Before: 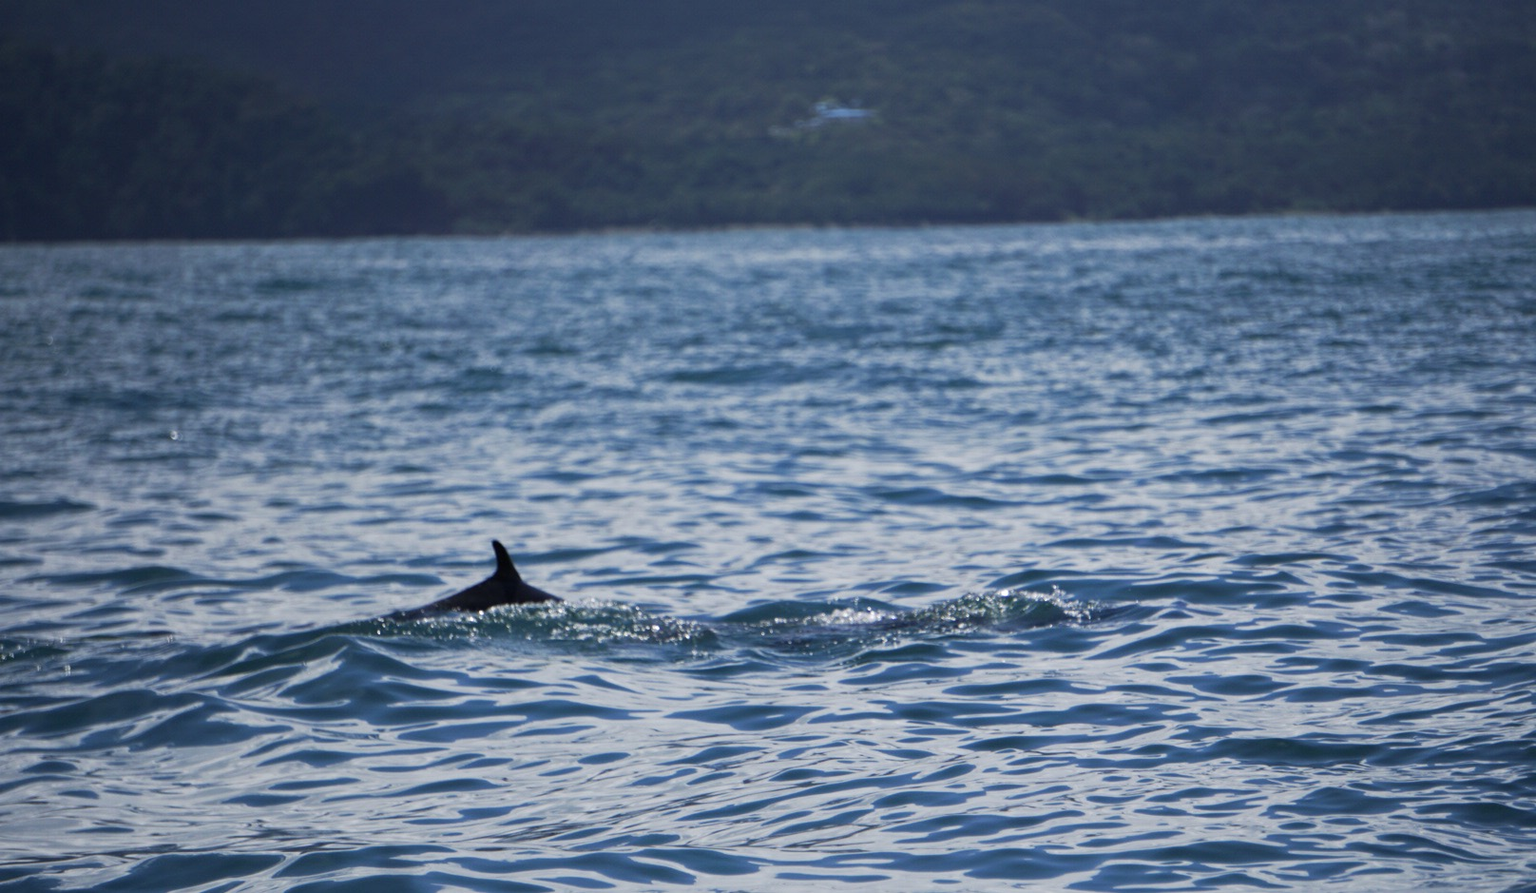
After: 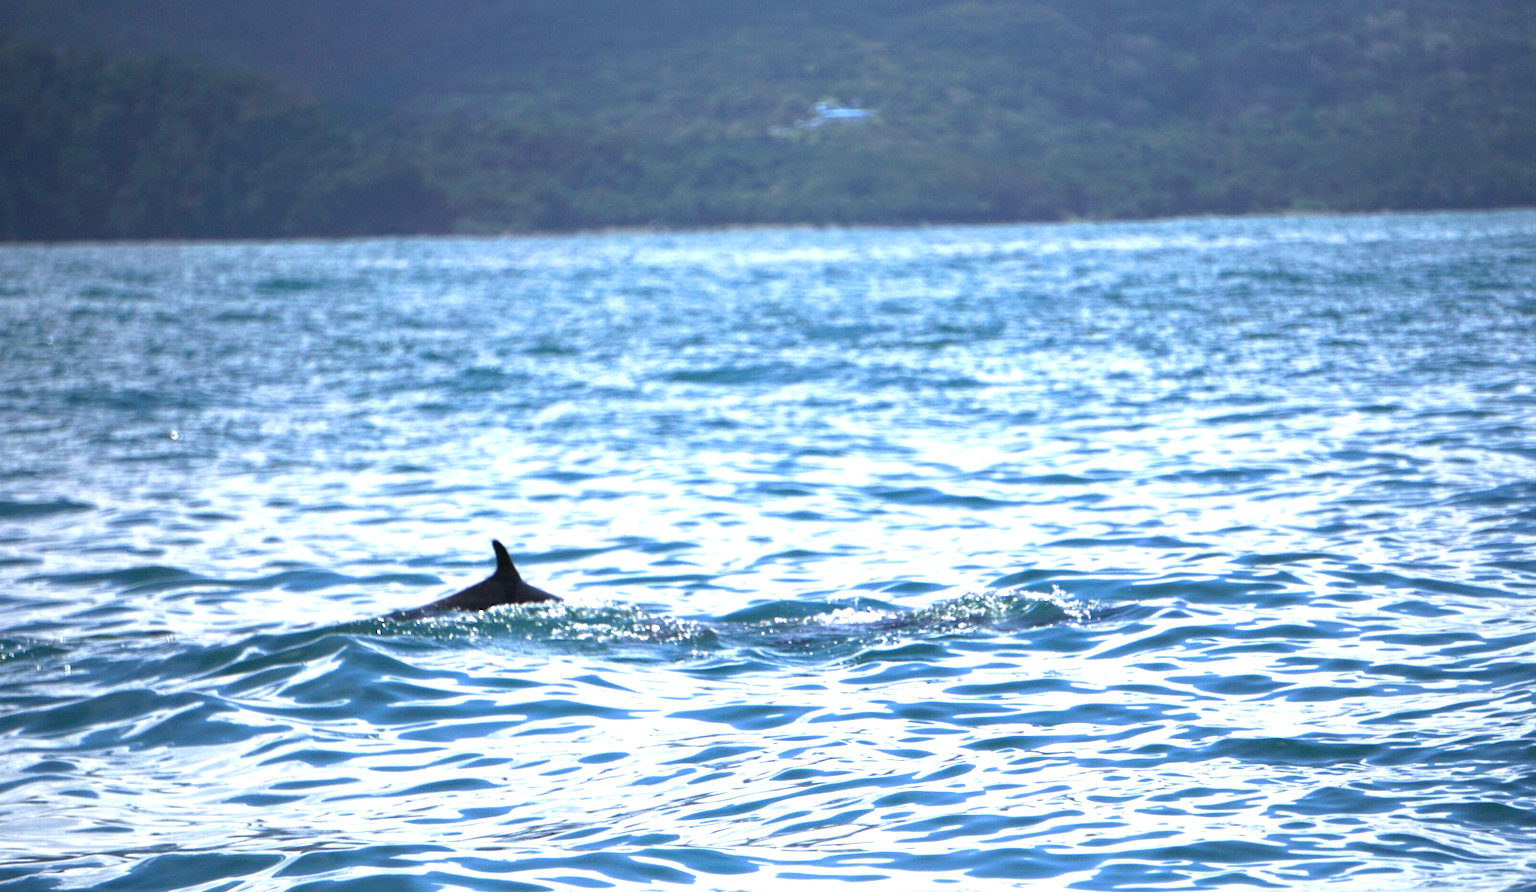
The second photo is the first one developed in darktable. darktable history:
exposure: black level correction 0, exposure 1.45 EV, compensate exposure bias true, compensate highlight preservation false
color balance: mode lift, gamma, gain (sRGB), lift [1, 0.99, 1.01, 0.992], gamma [1, 1.037, 0.974, 0.963]
